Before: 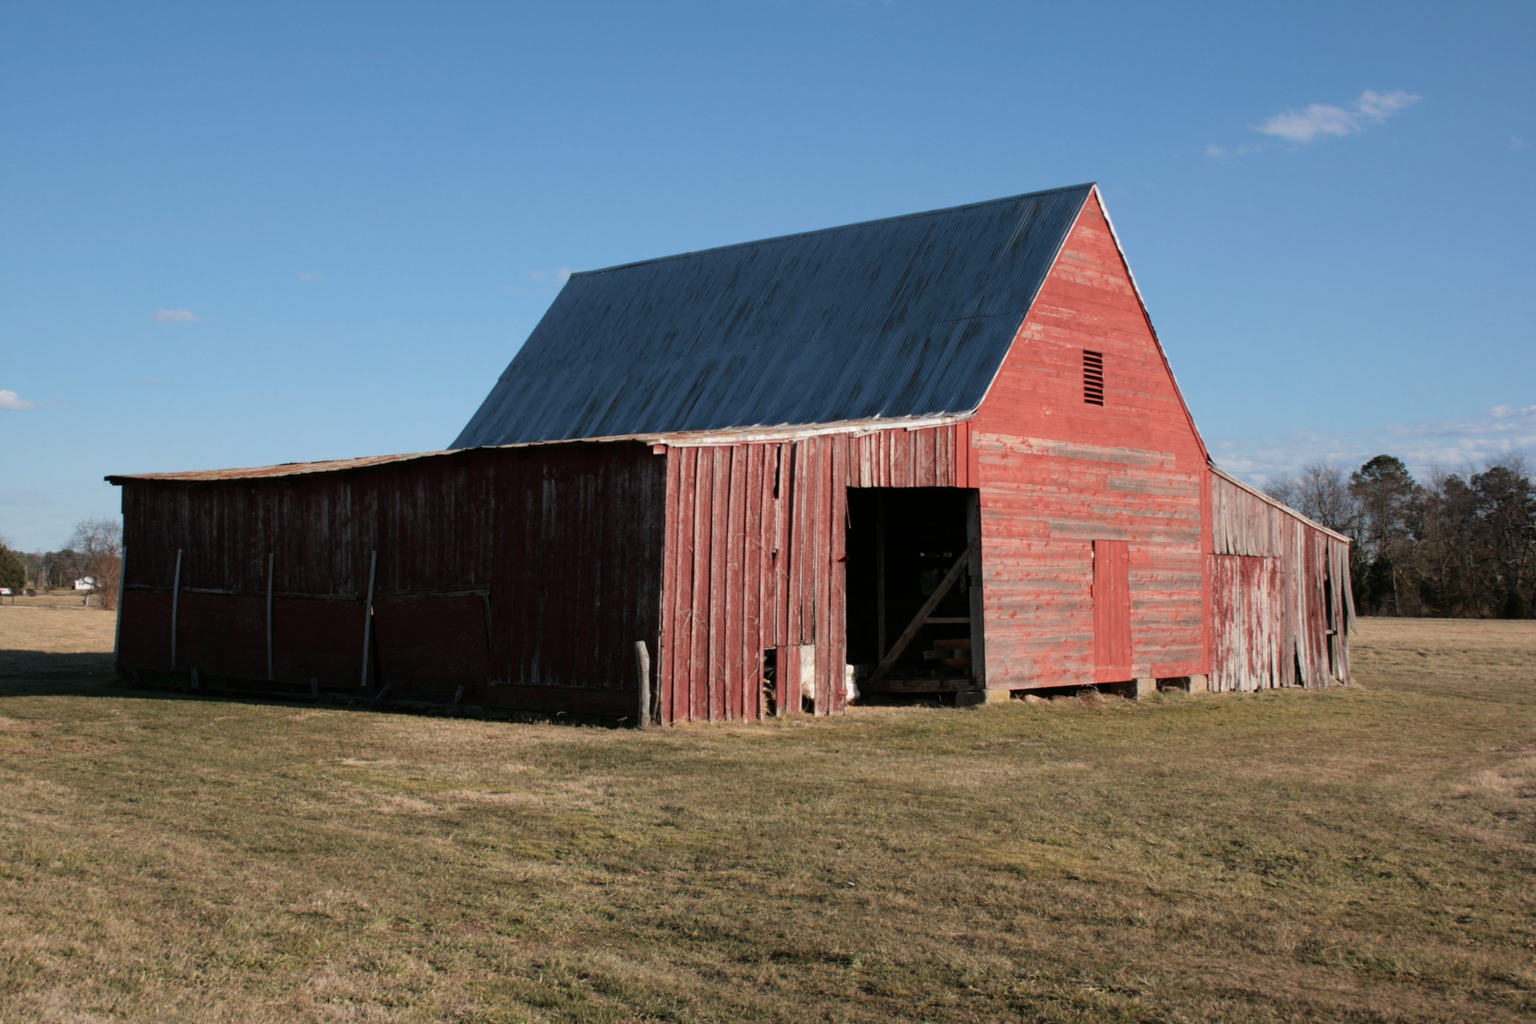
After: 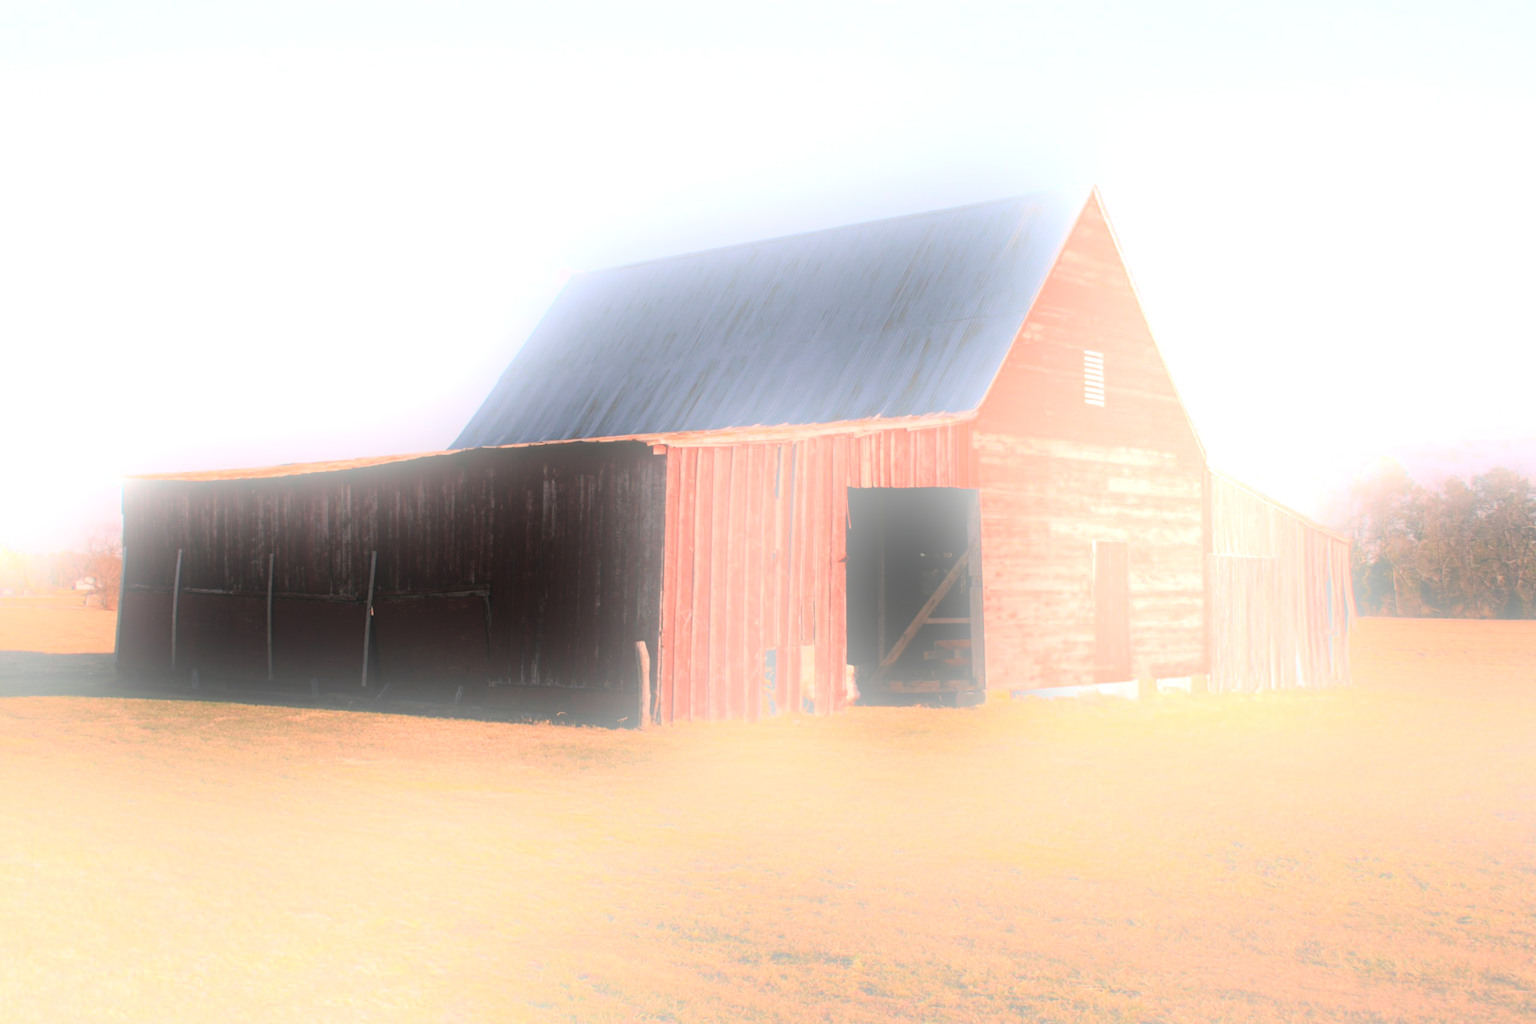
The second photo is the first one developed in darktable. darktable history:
color correction: highlights a* 12.23, highlights b* 5.41
white balance: red 1.127, blue 0.943
bloom: size 25%, threshold 5%, strength 90%
local contrast: highlights 100%, shadows 100%, detail 120%, midtone range 0.2
